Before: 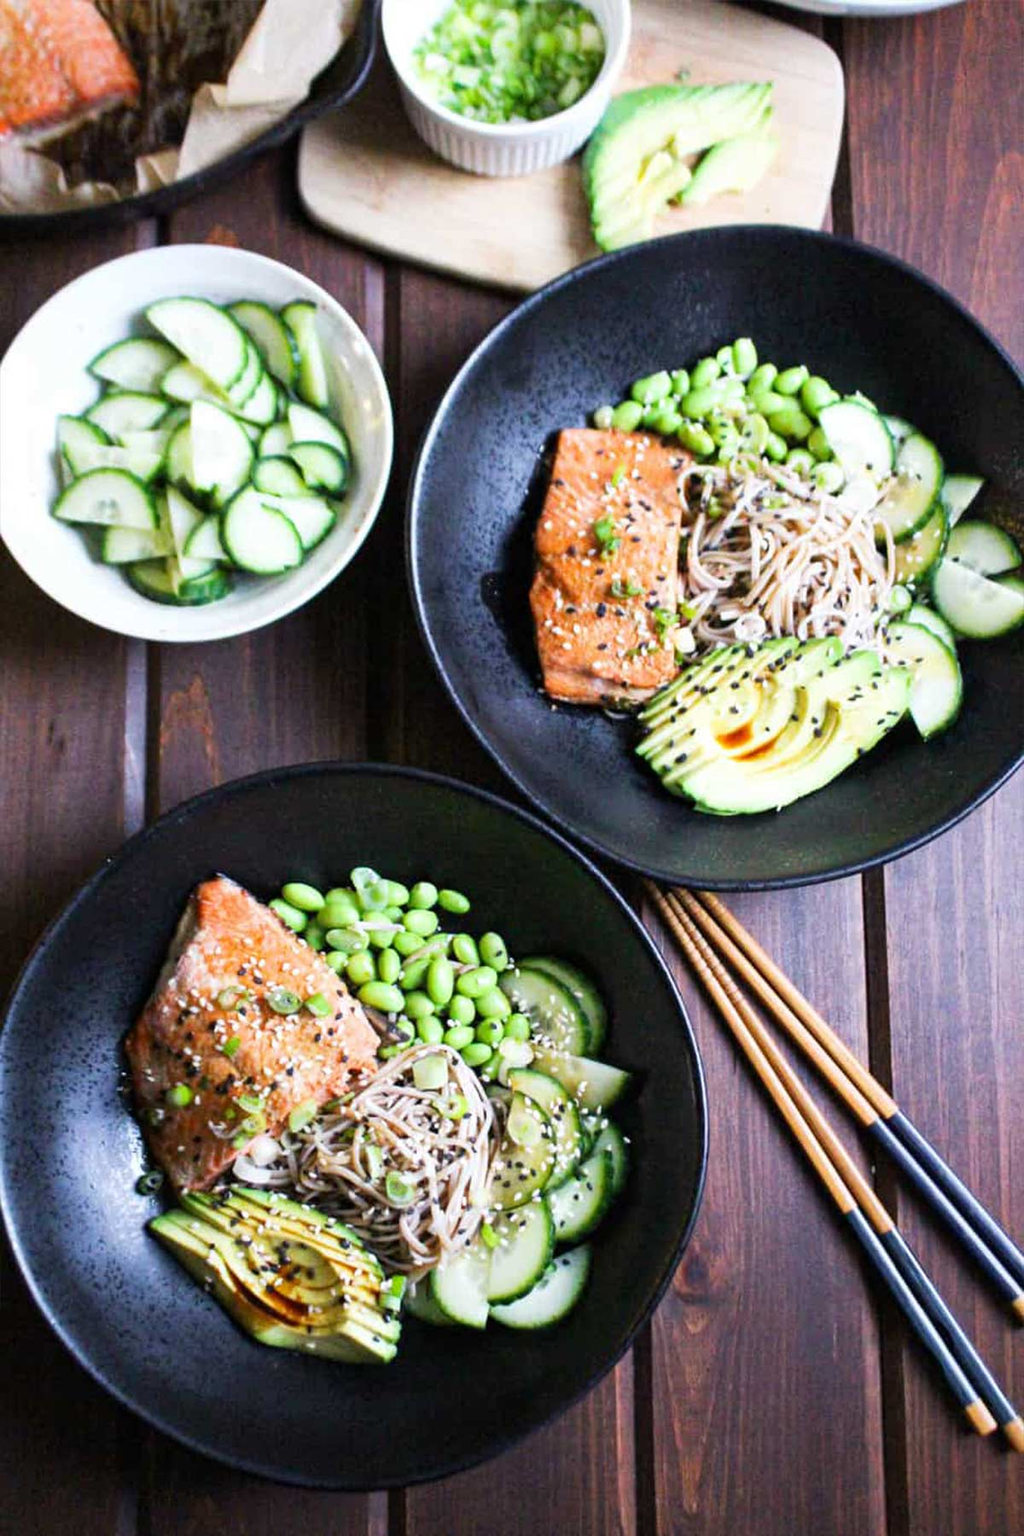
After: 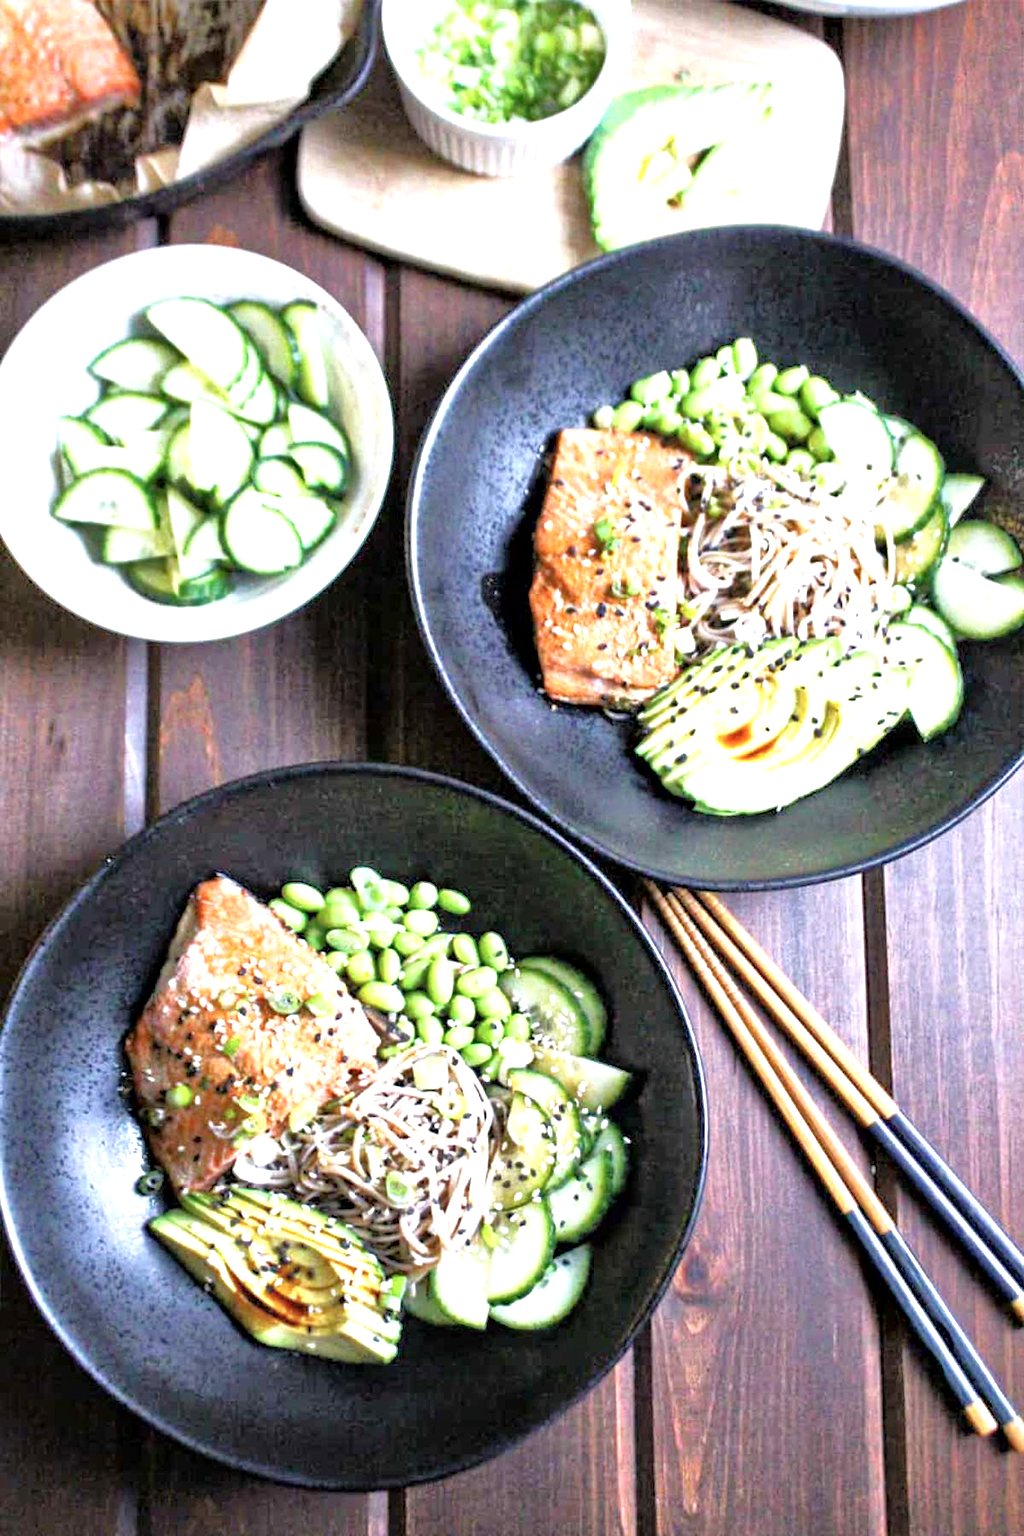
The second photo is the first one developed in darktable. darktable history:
tone equalizer: -7 EV 0.15 EV, -6 EV 0.6 EV, -5 EV 1.15 EV, -4 EV 1.33 EV, -3 EV 1.15 EV, -2 EV 0.6 EV, -1 EV 0.15 EV, mask exposure compensation -0.5 EV
contrast equalizer: octaves 7, y [[0.528 ×6], [0.514 ×6], [0.362 ×6], [0 ×6], [0 ×6]]
exposure: black level correction 0, exposure 0.7 EV, compensate exposure bias true, compensate highlight preservation false
contrast brightness saturation: saturation -0.17
